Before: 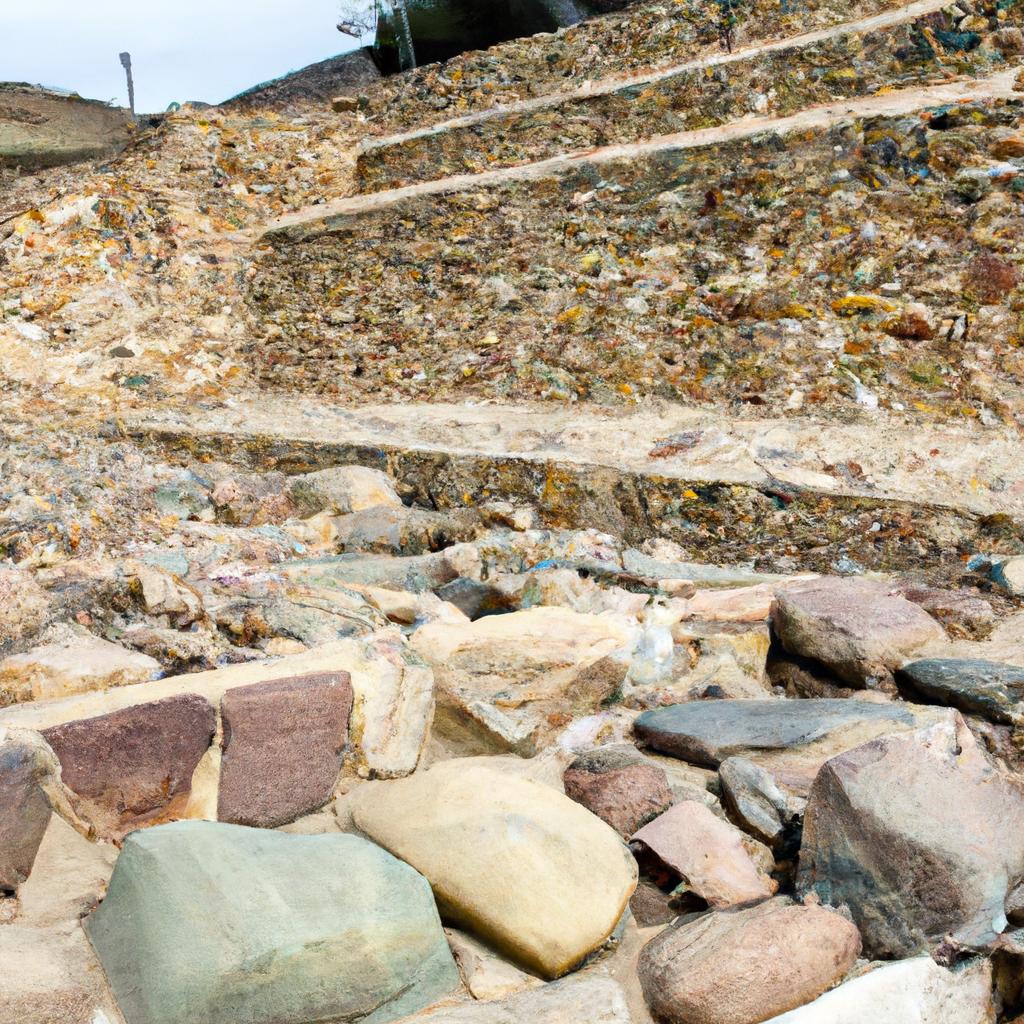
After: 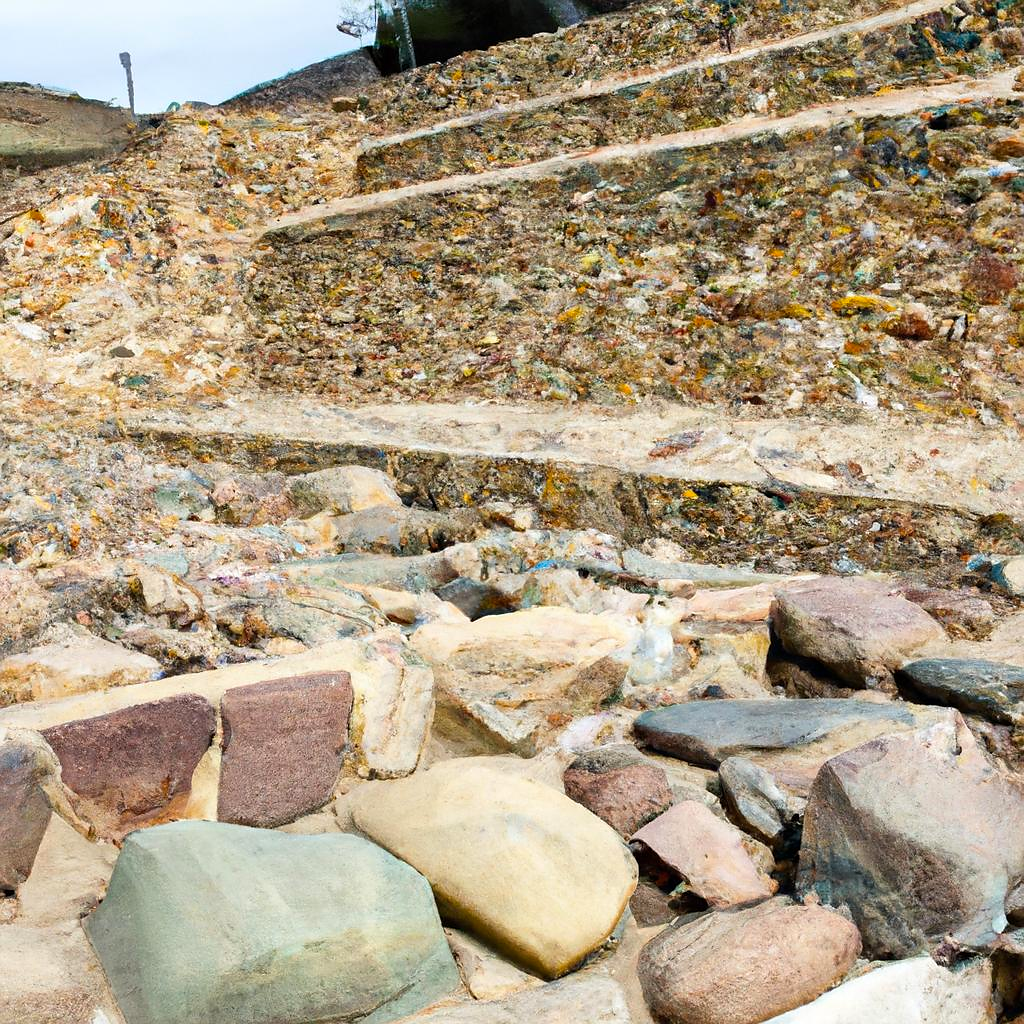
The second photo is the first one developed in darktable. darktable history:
color correction: saturation 1.11
sharpen: radius 1, threshold 1
